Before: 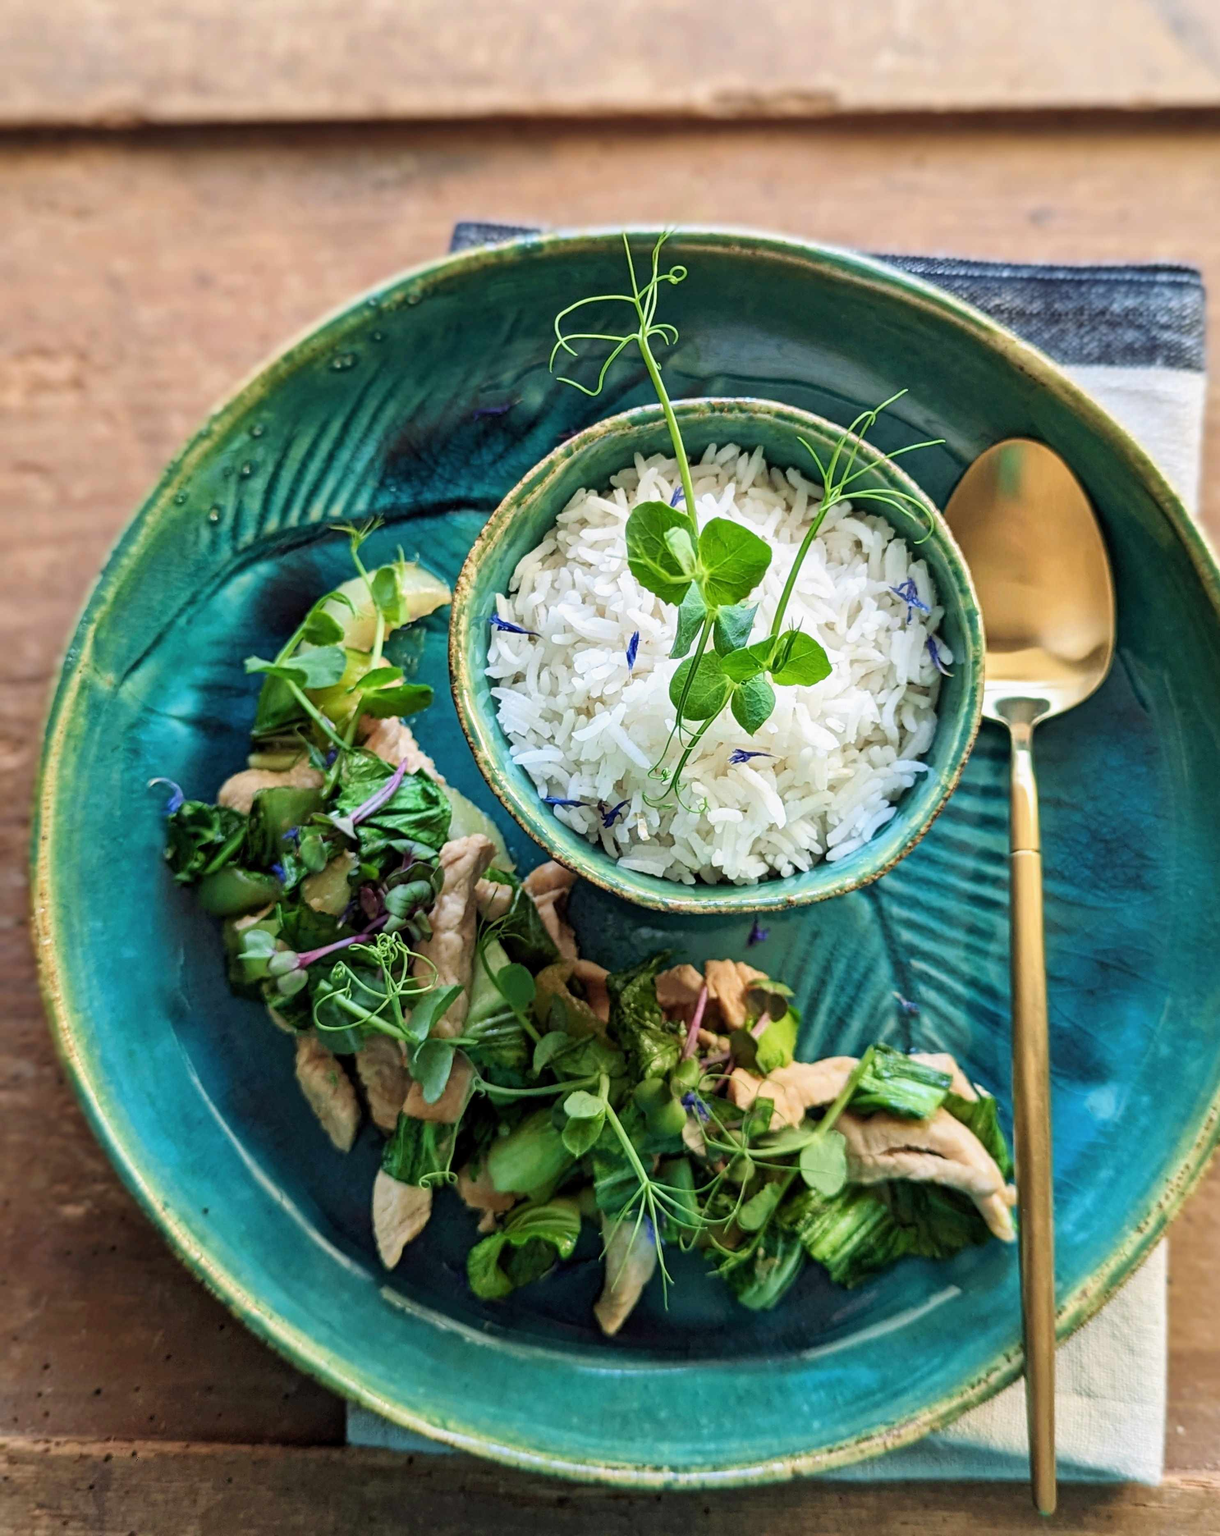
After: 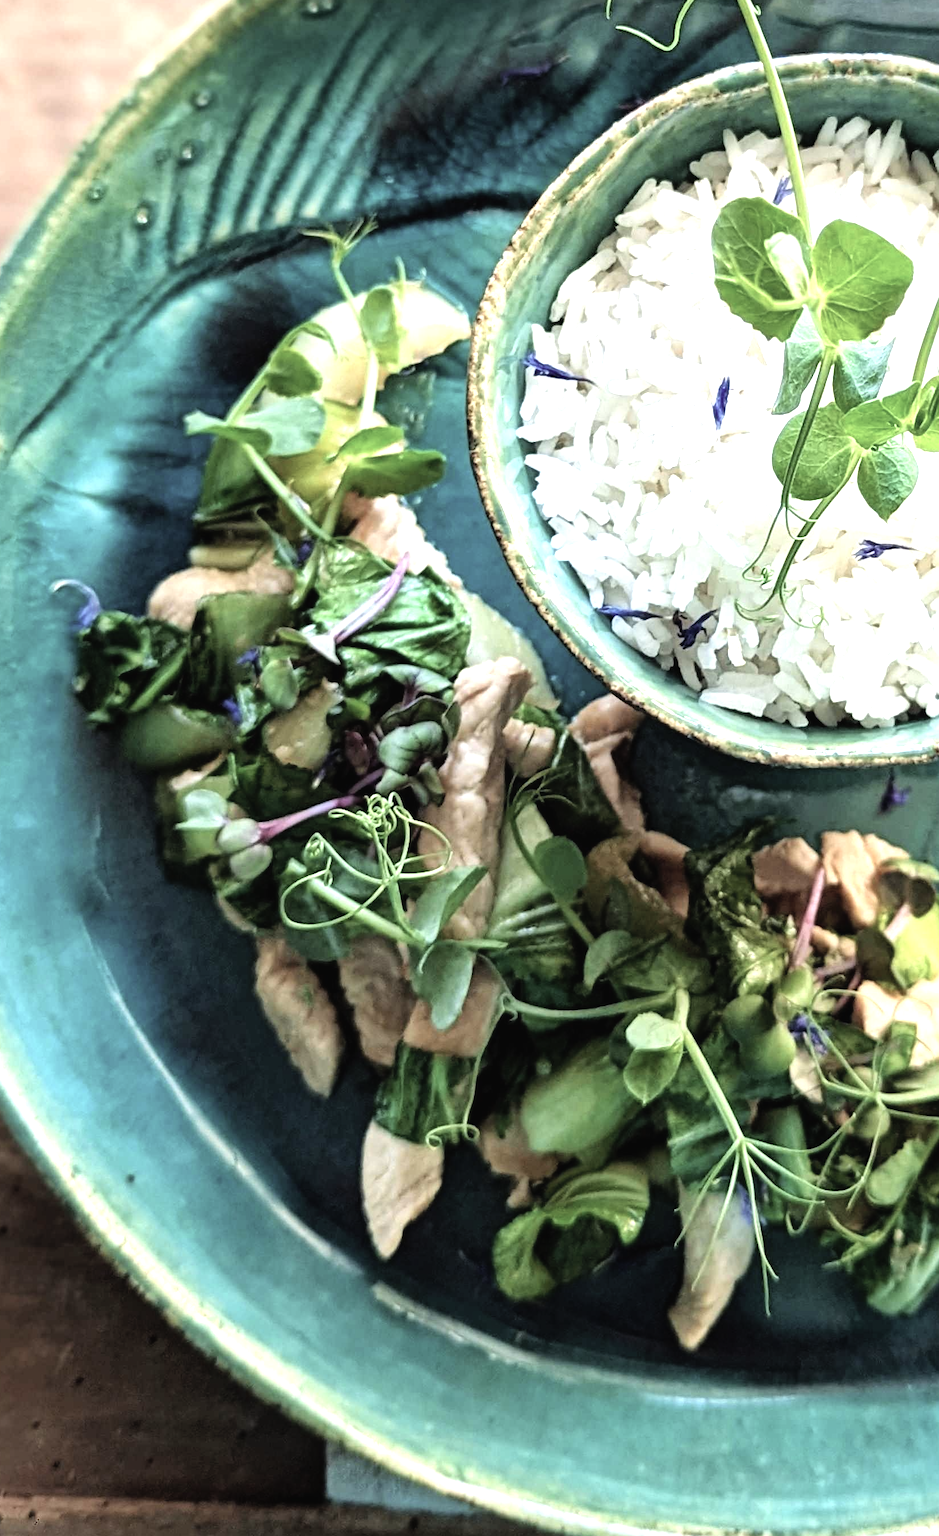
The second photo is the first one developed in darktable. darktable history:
crop: left 9.127%, top 23.4%, right 35.152%, bottom 4.279%
tone equalizer: -8 EV -1.1 EV, -7 EV -0.999 EV, -6 EV -0.892 EV, -5 EV -0.584 EV, -3 EV 0.562 EV, -2 EV 0.852 EV, -1 EV 0.999 EV, +0 EV 1.07 EV
contrast brightness saturation: contrast -0.04, saturation -0.391
